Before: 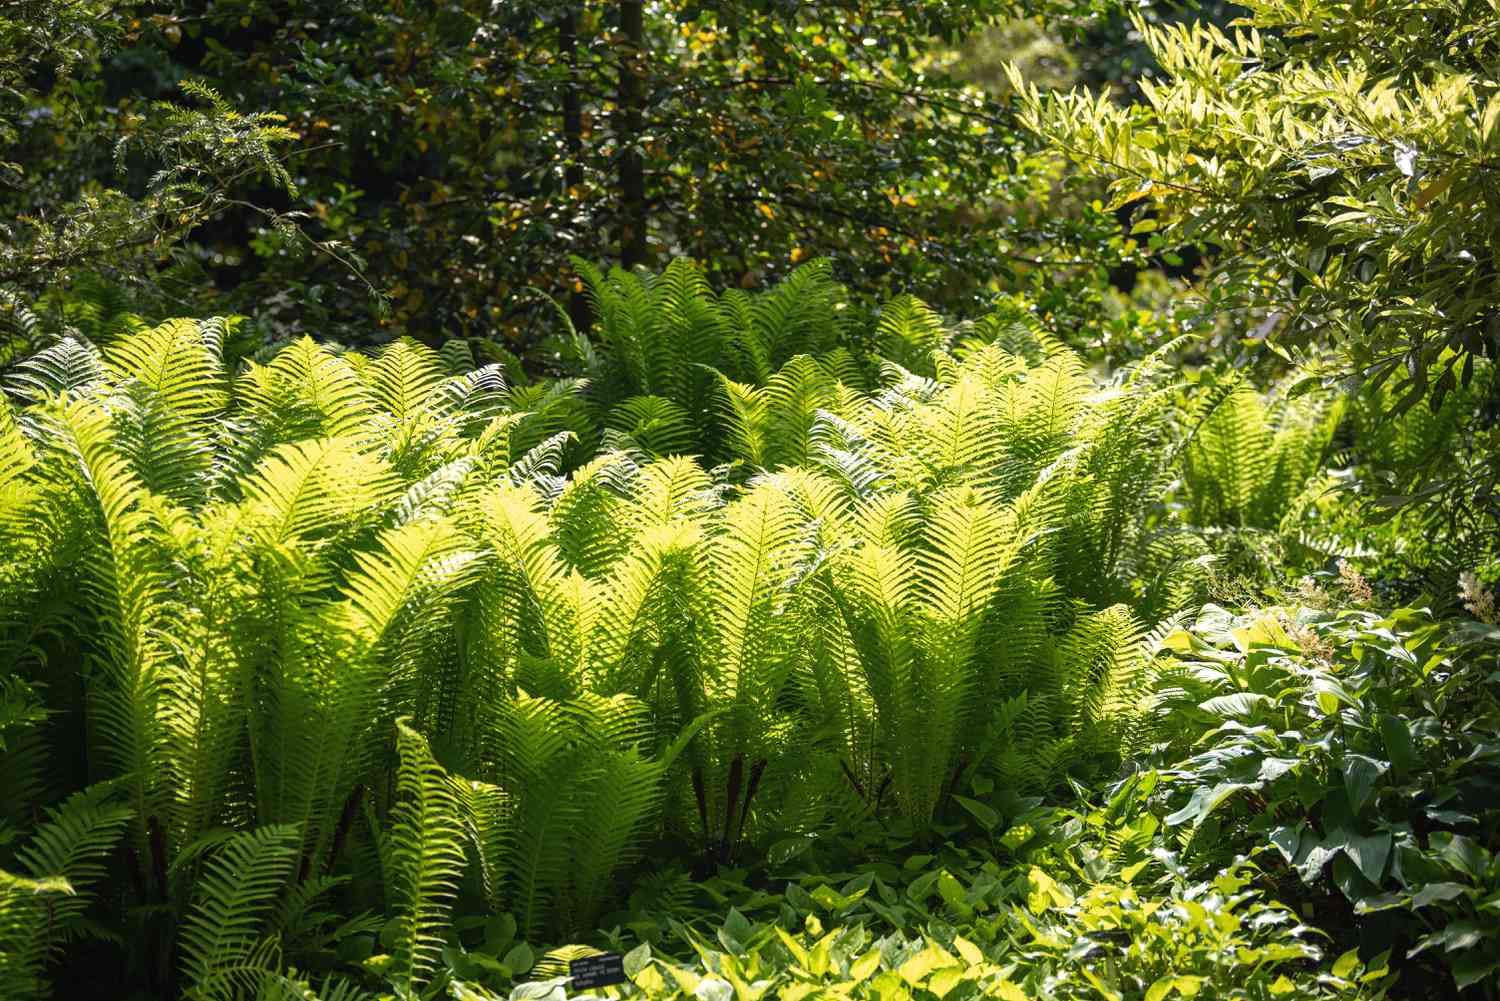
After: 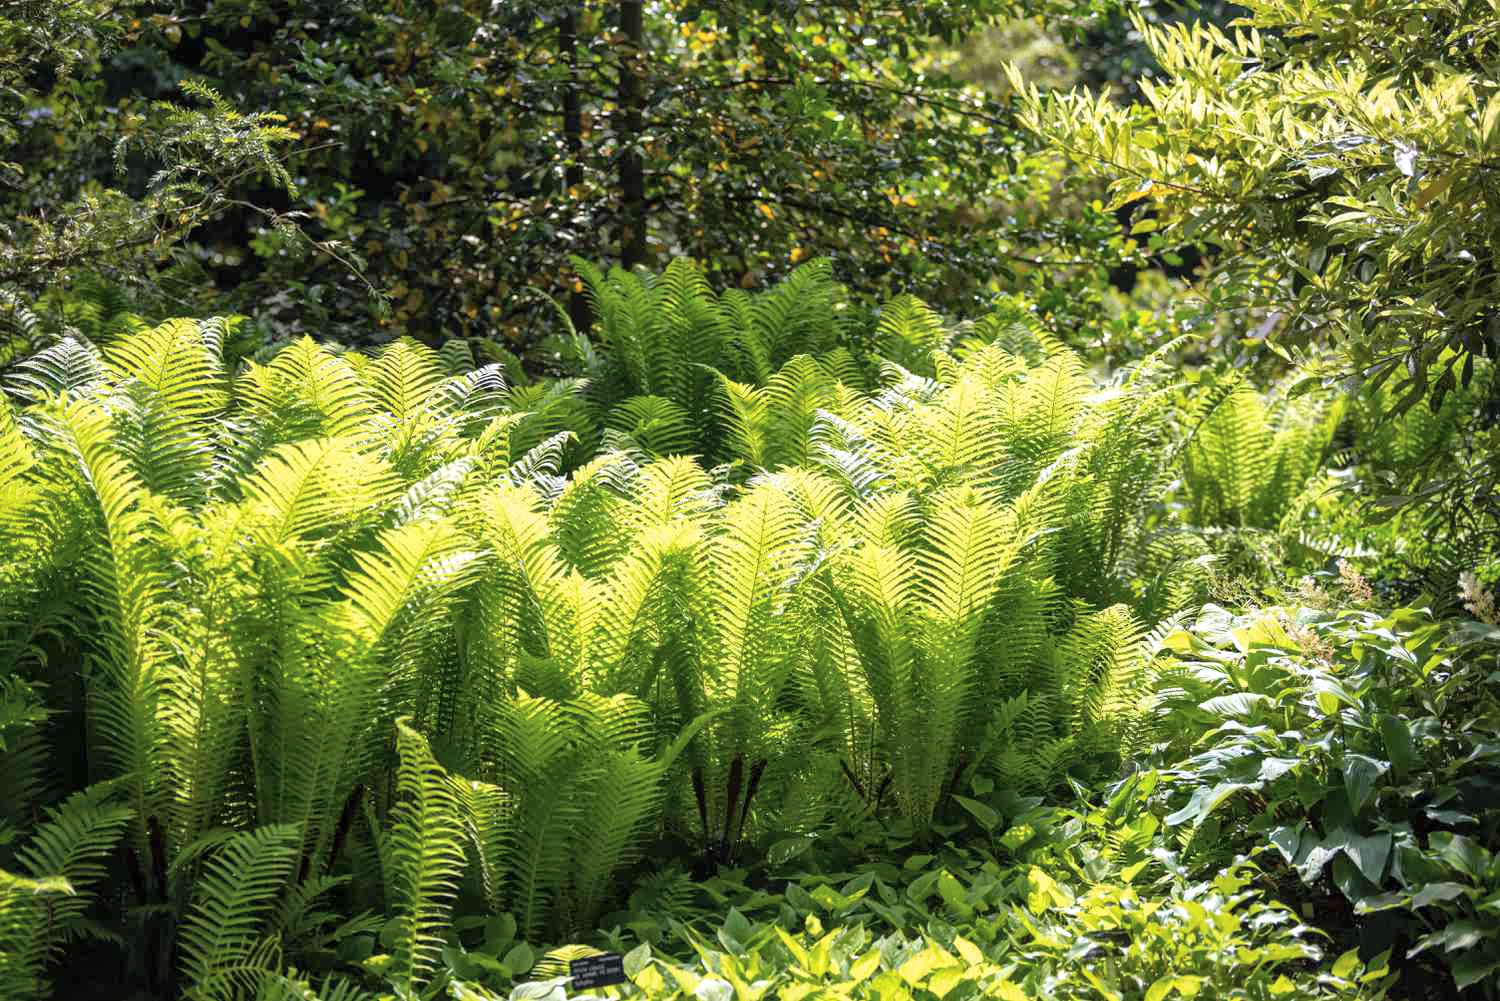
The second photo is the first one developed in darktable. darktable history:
global tonemap: drago (1, 100), detail 1
white balance: red 0.984, blue 1.059
